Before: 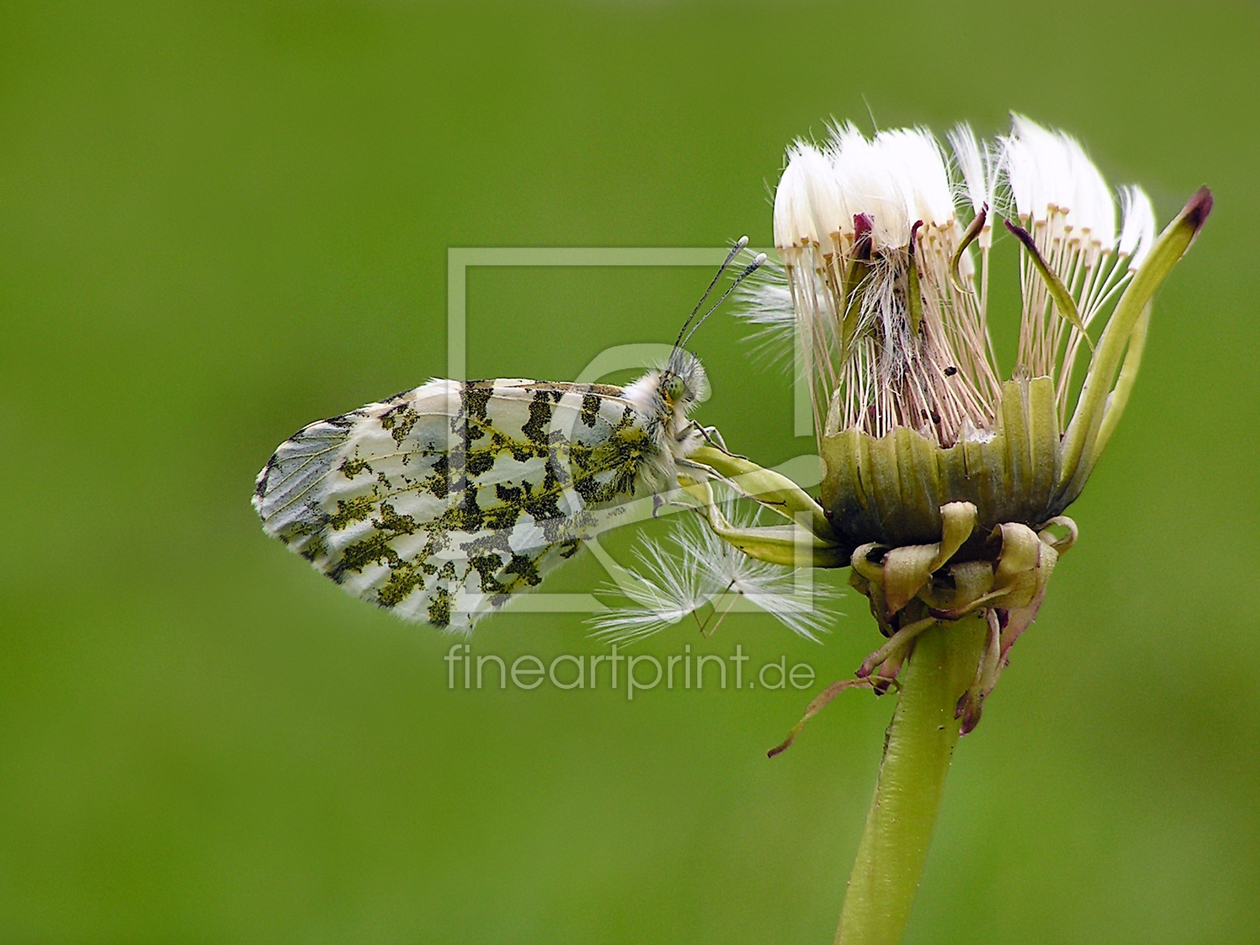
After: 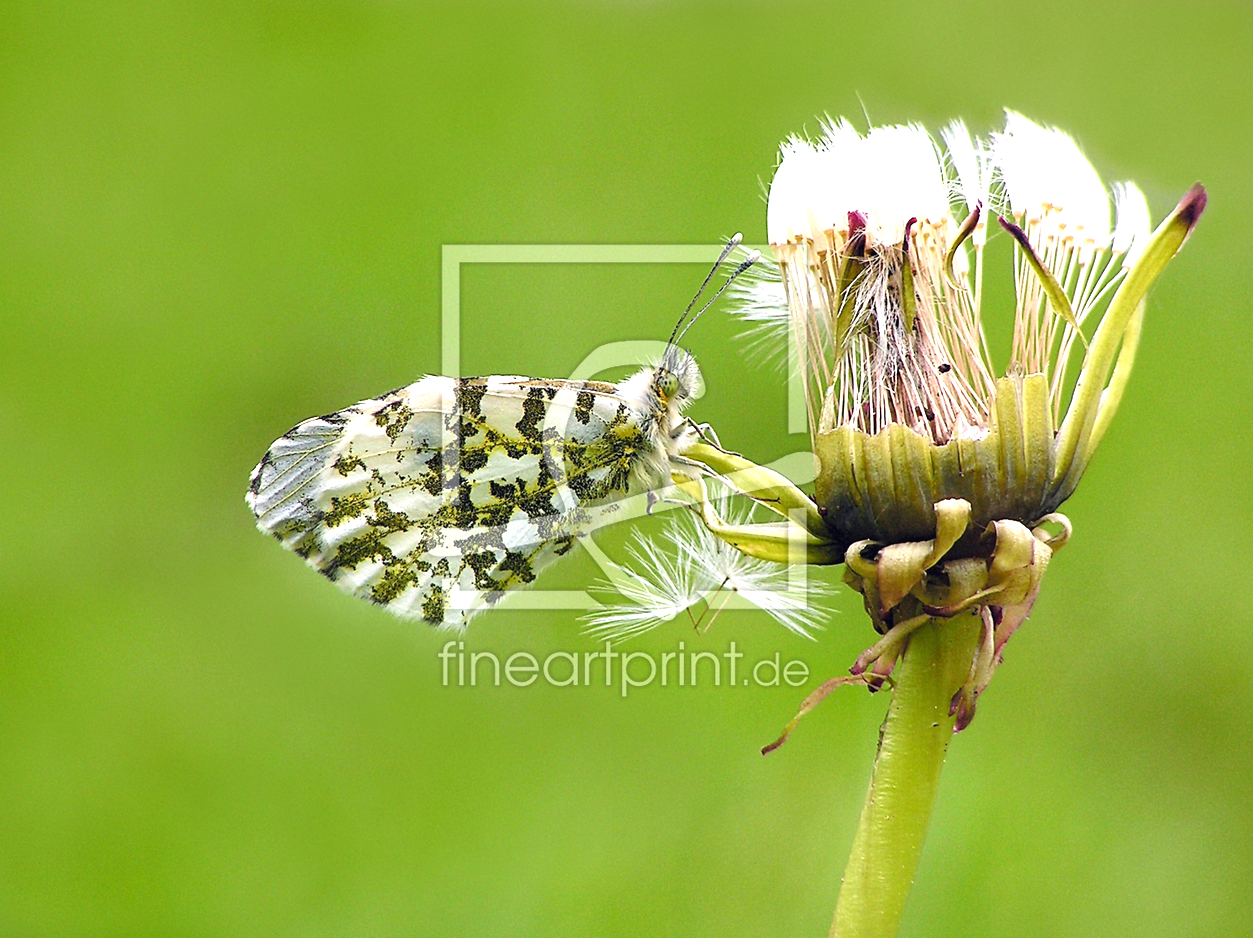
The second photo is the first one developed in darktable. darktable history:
crop and rotate: left 0.525%, top 0.349%, bottom 0.348%
exposure: exposure 1.001 EV, compensate highlight preservation false
